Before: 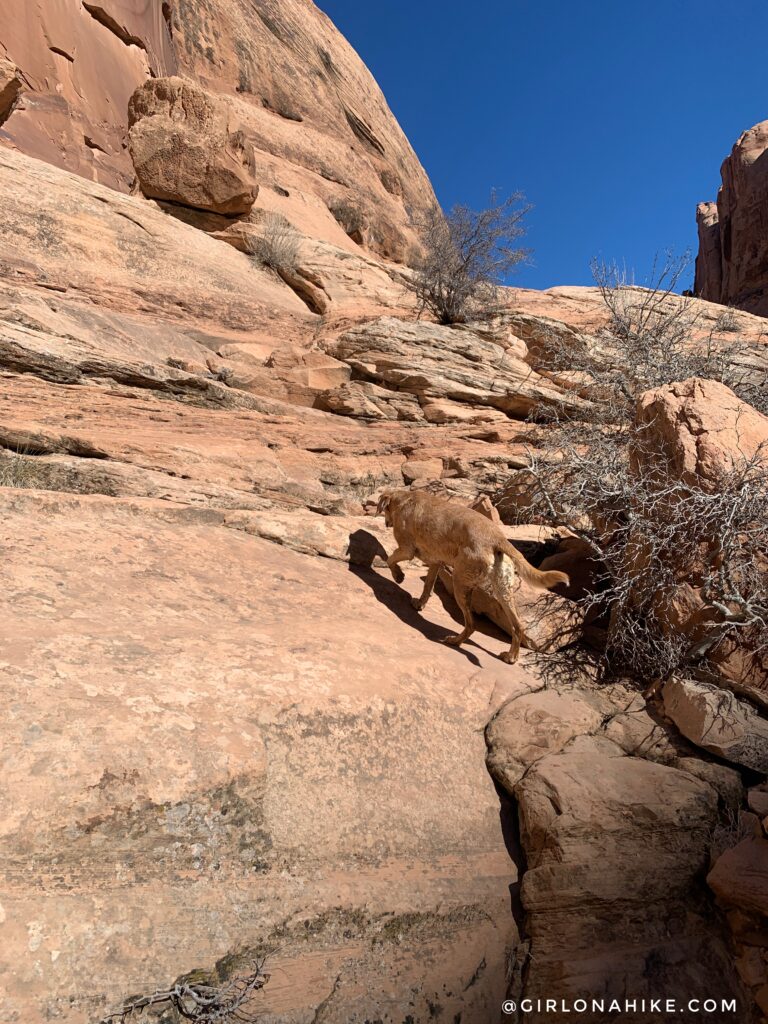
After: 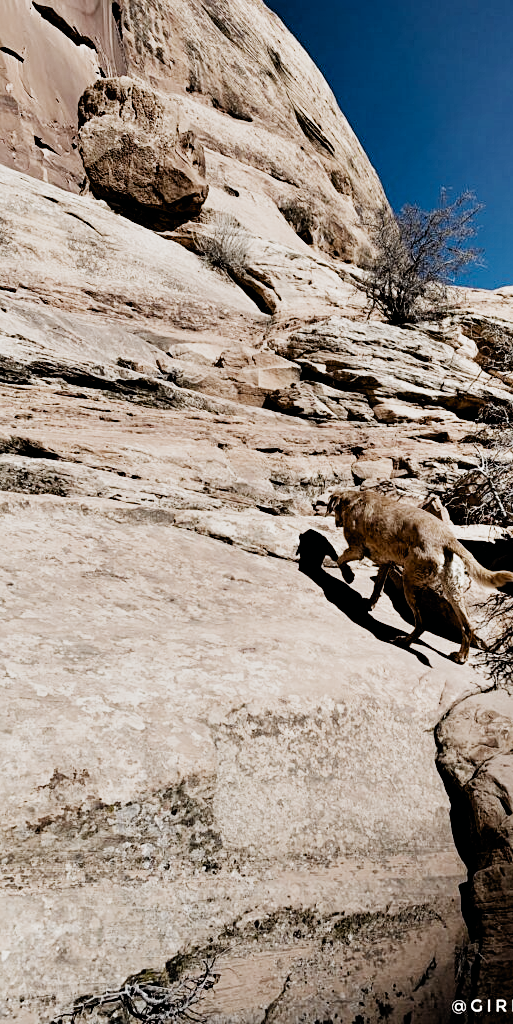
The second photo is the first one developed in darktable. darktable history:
exposure: exposure 0.2 EV, compensate exposure bias true, compensate highlight preservation false
color correction: highlights b* -0.046, saturation 1.35
sharpen: amount 0.213
contrast equalizer: octaves 7, y [[0.6 ×6], [0.55 ×6], [0 ×6], [0 ×6], [0 ×6]]
crop and rotate: left 6.545%, right 26.611%
filmic rgb: black relative exposure -5.09 EV, white relative exposure 3.97 EV, hardness 2.88, contrast 1.298, highlights saturation mix -28.78%, preserve chrominance no, color science v5 (2021), contrast in shadows safe, contrast in highlights safe
